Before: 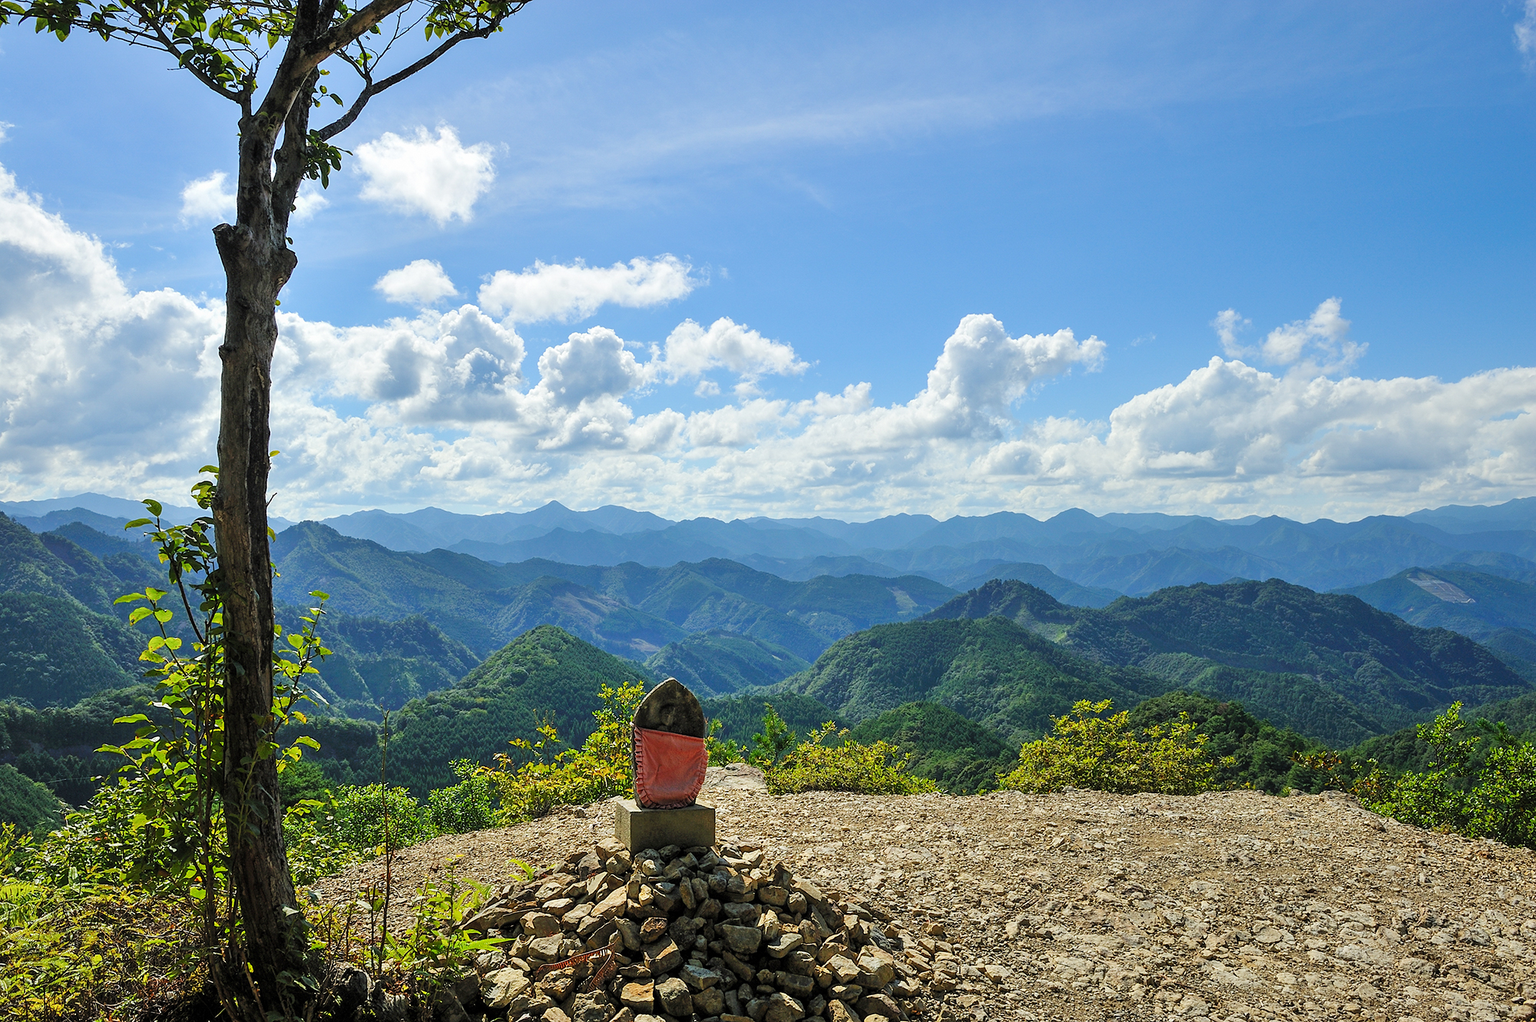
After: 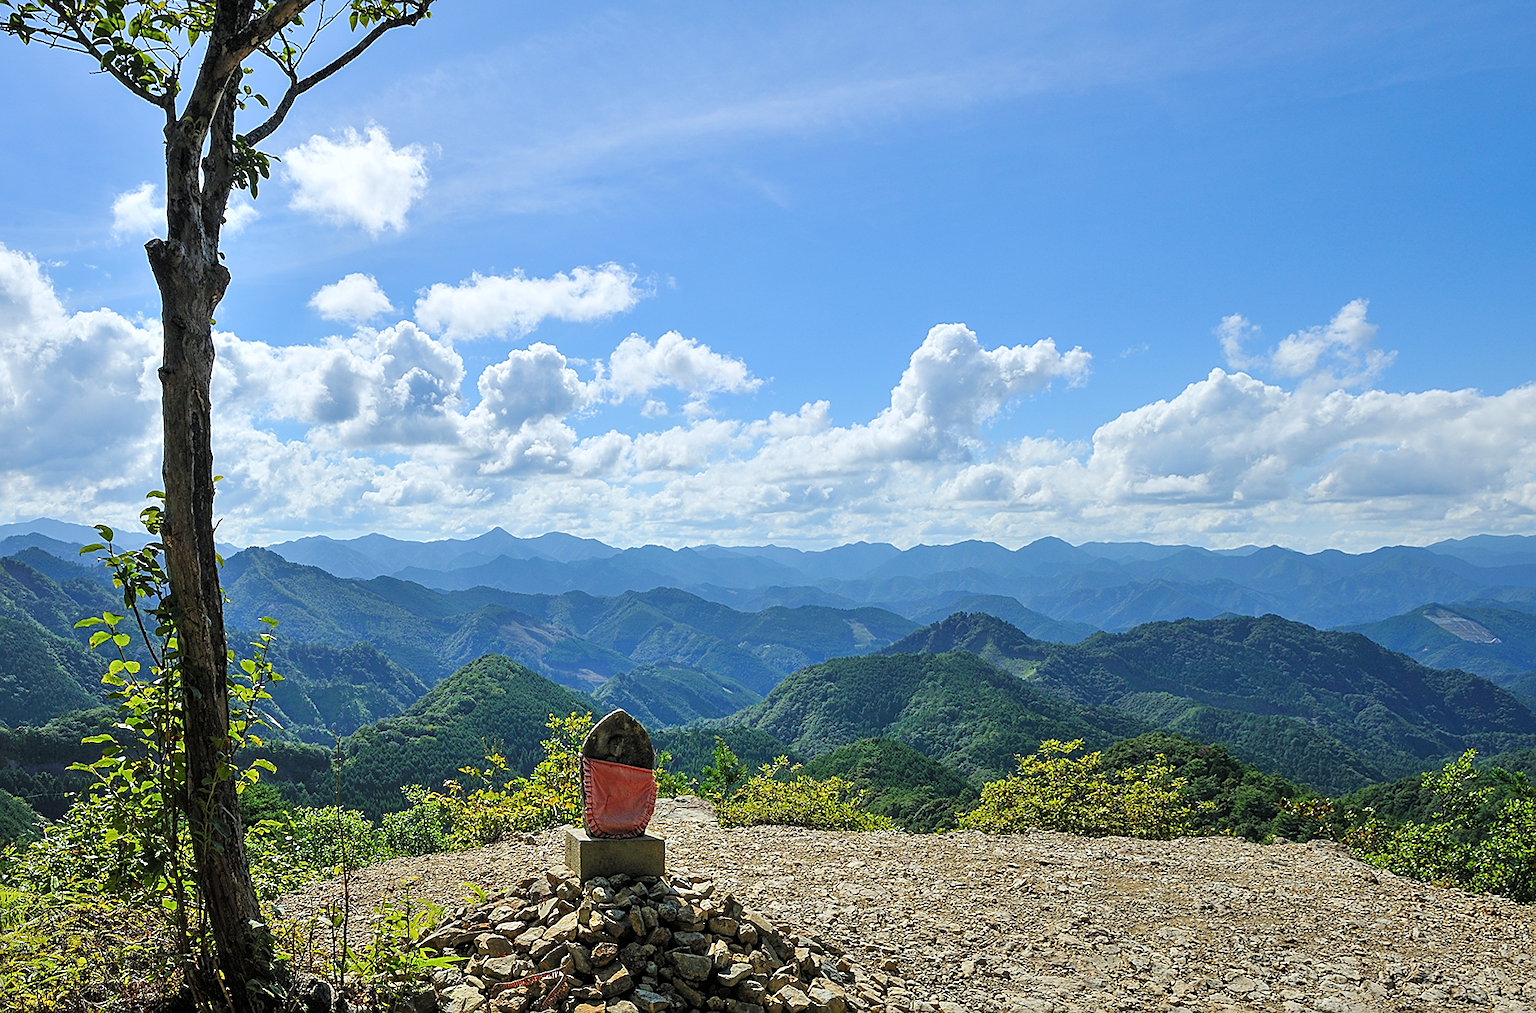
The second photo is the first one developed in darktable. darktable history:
sharpen: on, module defaults
white balance: red 0.974, blue 1.044
rotate and perspective: rotation 0.062°, lens shift (vertical) 0.115, lens shift (horizontal) -0.133, crop left 0.047, crop right 0.94, crop top 0.061, crop bottom 0.94
